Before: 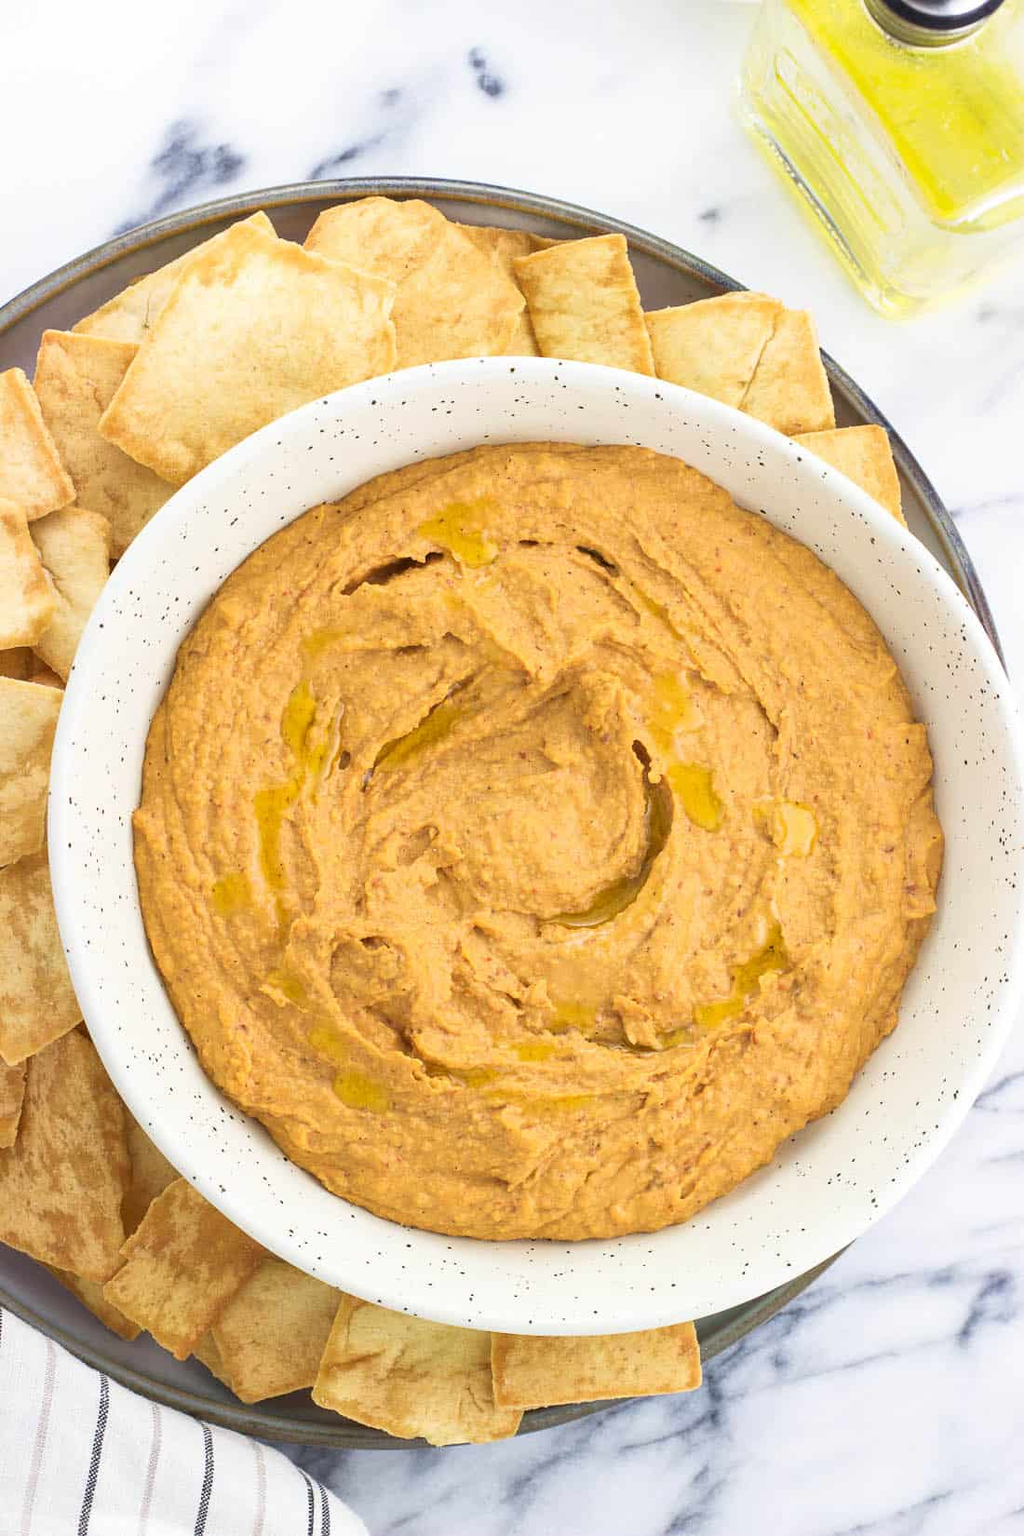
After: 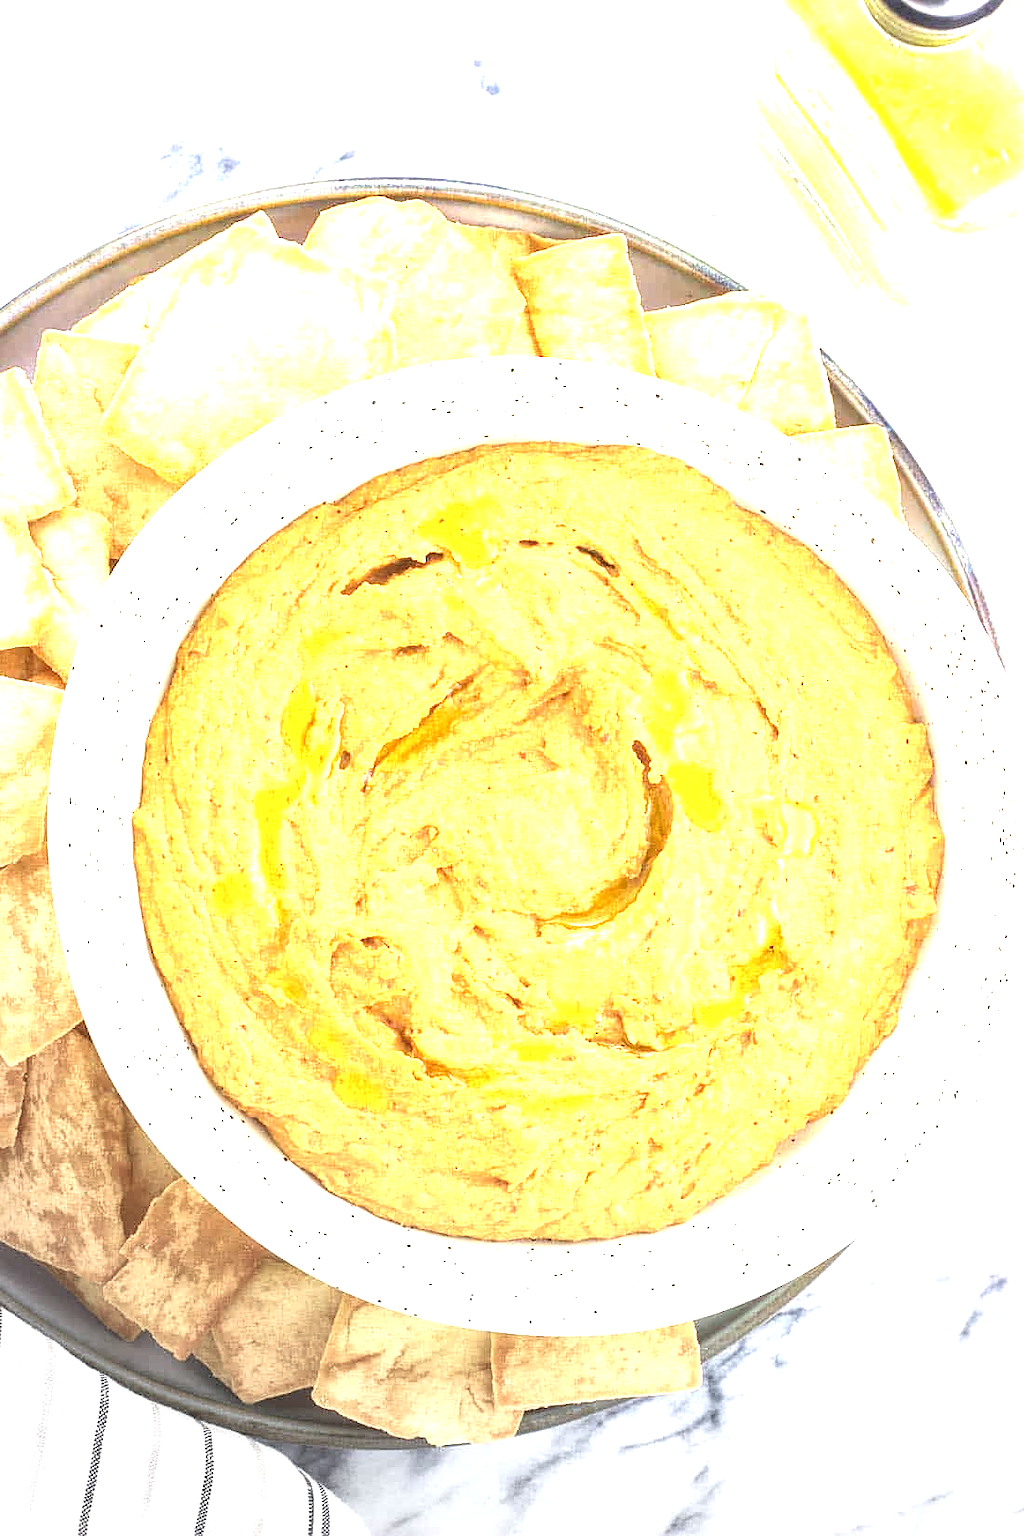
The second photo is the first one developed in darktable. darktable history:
vignetting: fall-off start 73.57%, center (0.22, -0.235)
local contrast: on, module defaults
sharpen: radius 1
exposure: black level correction 0, exposure 1.5 EV, compensate highlight preservation false
